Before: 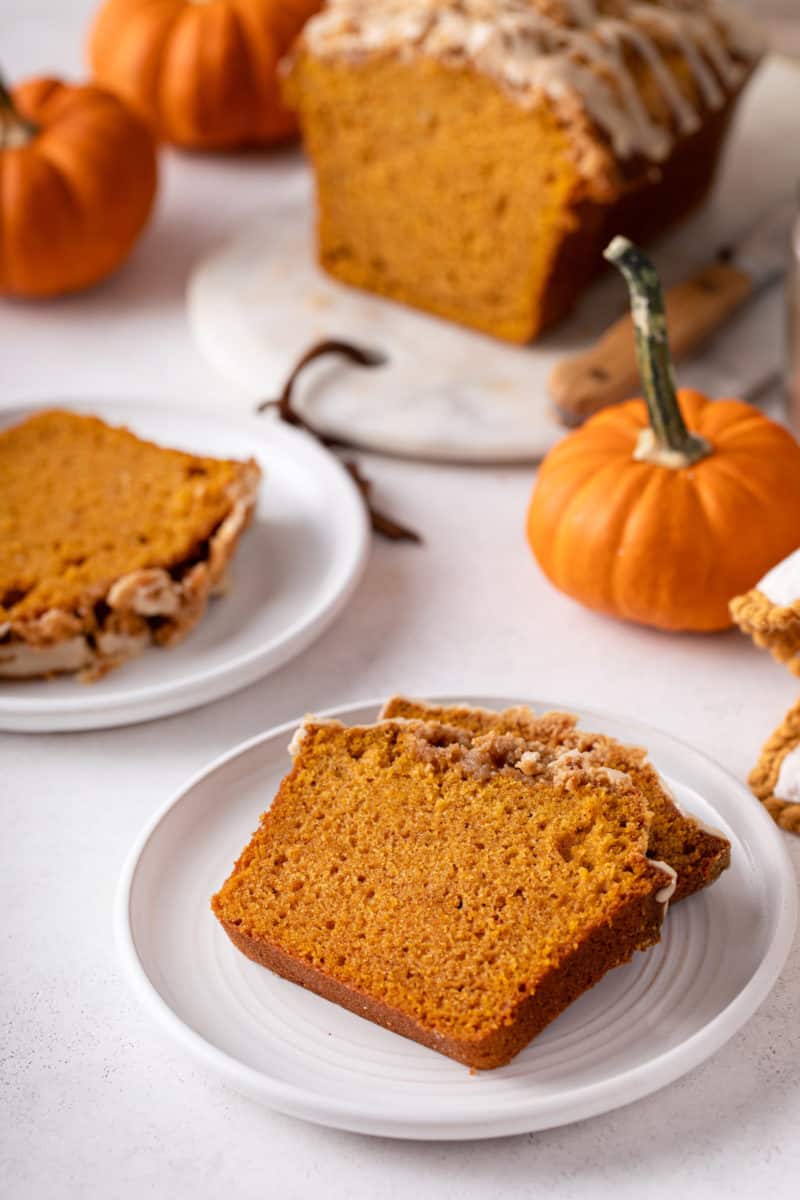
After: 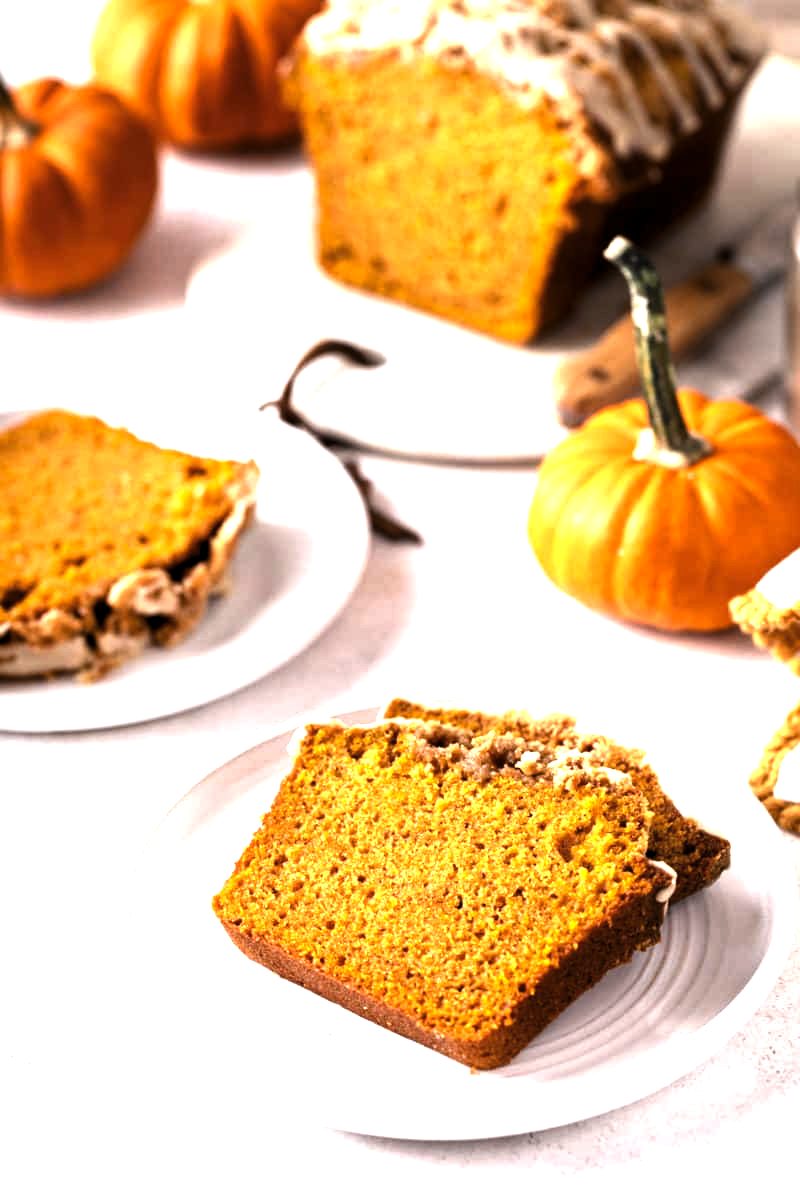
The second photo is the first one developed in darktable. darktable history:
exposure: exposure 0.555 EV, compensate highlight preservation false
levels: levels [0.044, 0.475, 0.791]
